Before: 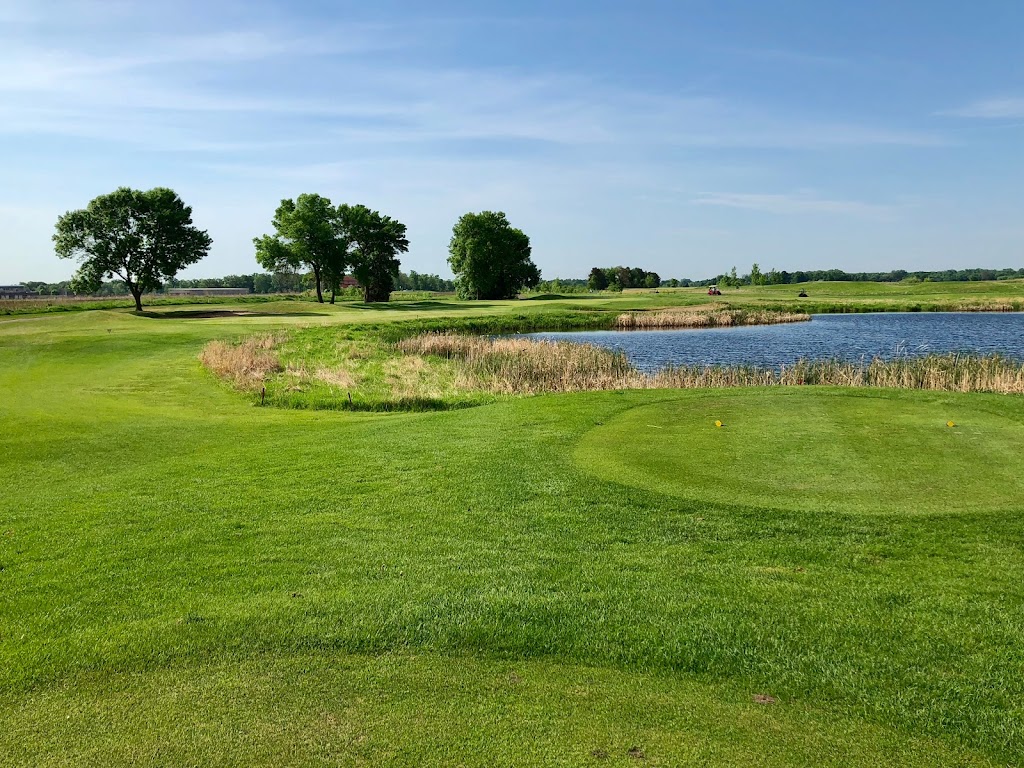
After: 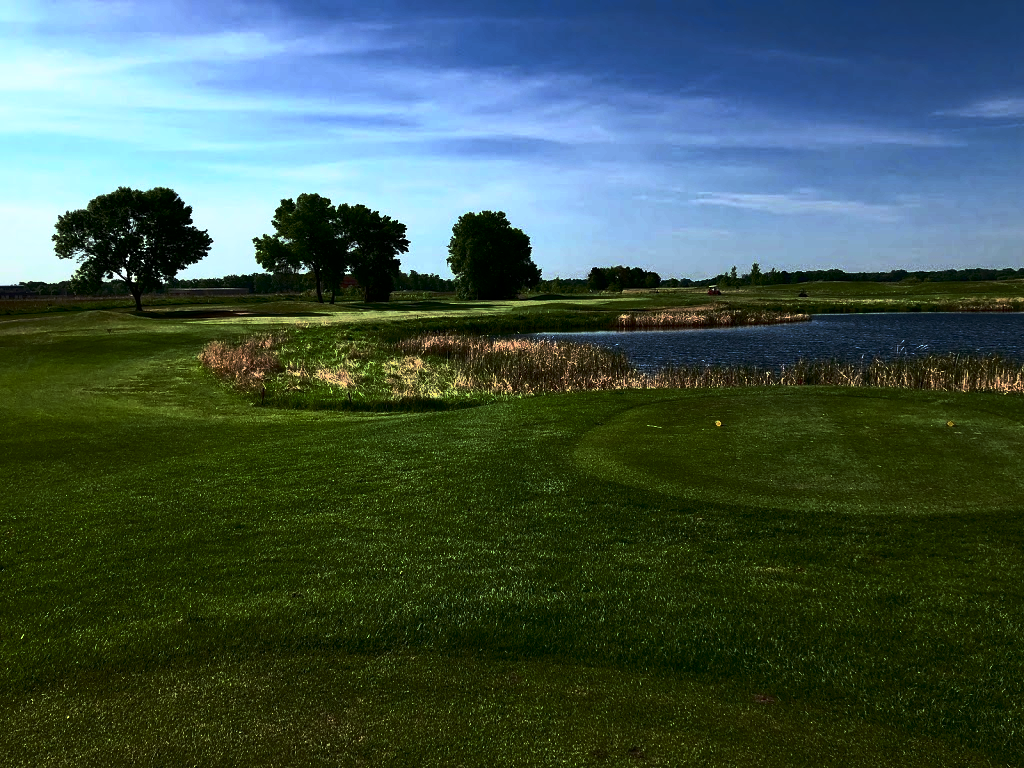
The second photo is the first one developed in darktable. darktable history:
tone curve: curves: ch0 [(0, 0) (0.003, 0.003) (0.011, 0.011) (0.025, 0.025) (0.044, 0.044) (0.069, 0.068) (0.1, 0.098) (0.136, 0.134) (0.177, 0.175) (0.224, 0.221) (0.277, 0.273) (0.335, 0.331) (0.399, 0.394) (0.468, 0.462) (0.543, 0.543) (0.623, 0.623) (0.709, 0.709) (0.801, 0.801) (0.898, 0.898) (1, 1)], color space Lab, independent channels, preserve colors none
contrast brightness saturation: contrast 0.487, saturation -0.082
base curve: curves: ch0 [(0, 0) (0.564, 0.291) (0.802, 0.731) (1, 1)], preserve colors none
